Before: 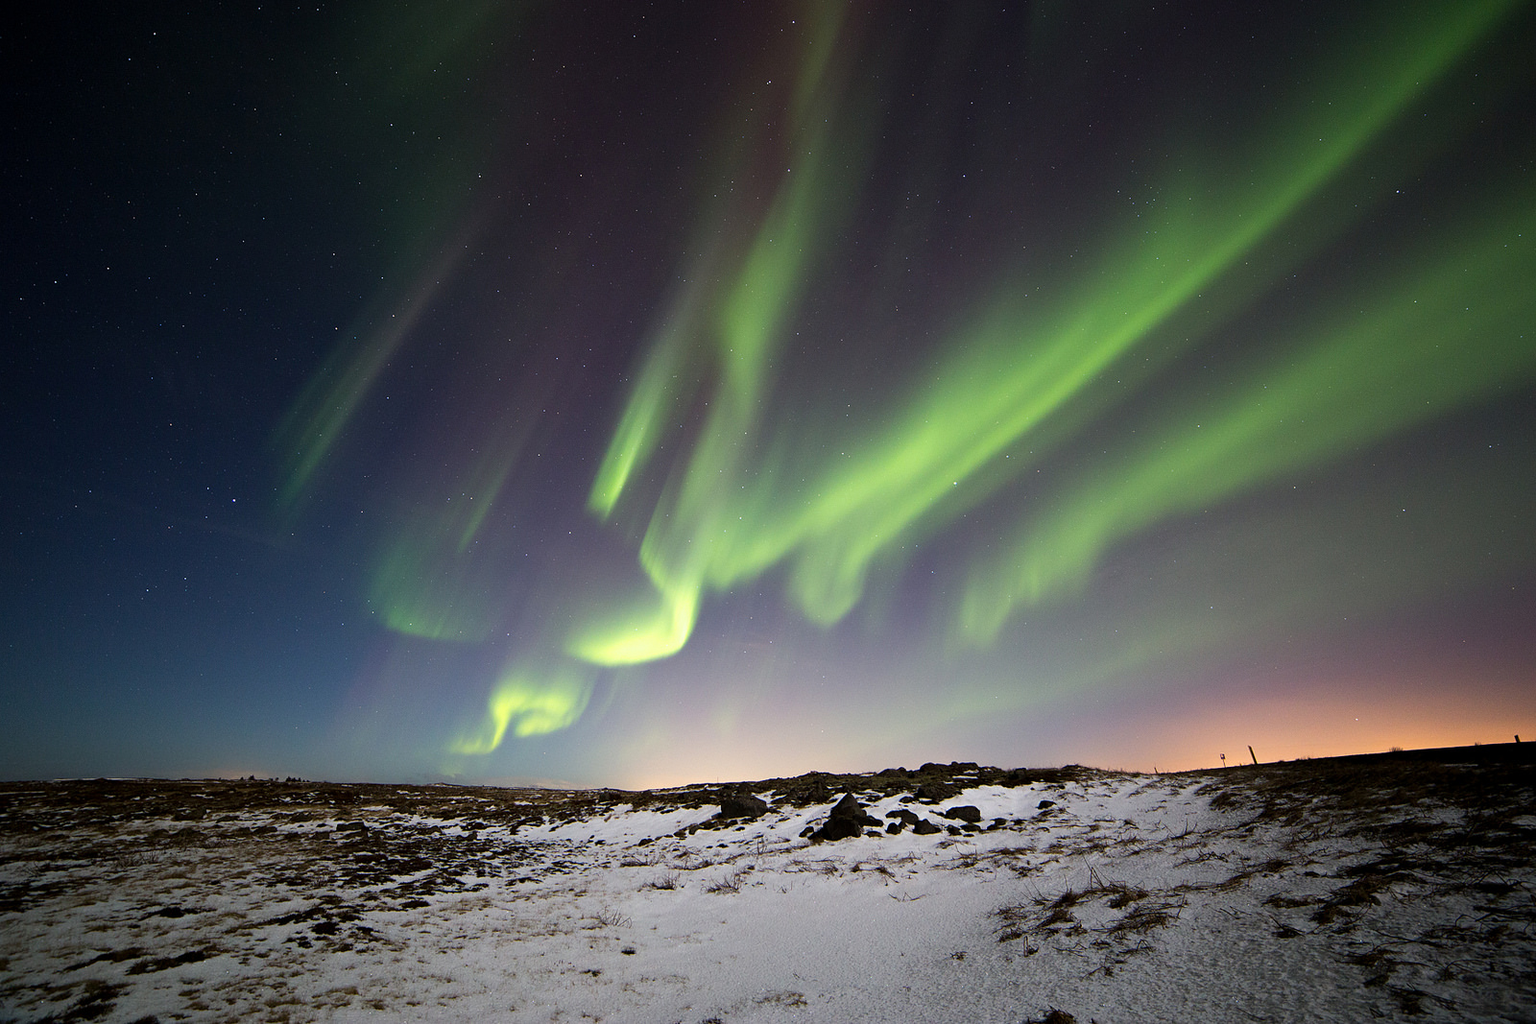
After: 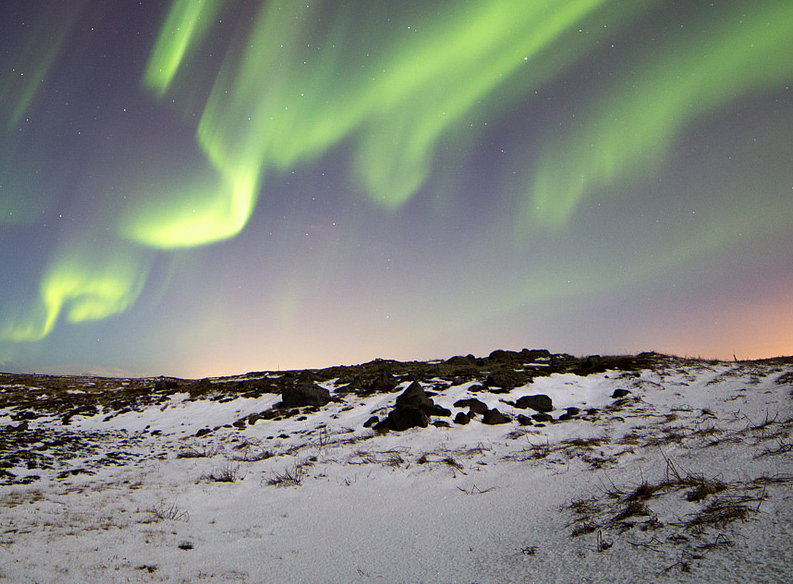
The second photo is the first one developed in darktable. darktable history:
crop: left 29.355%, top 41.784%, right 21.079%, bottom 3.465%
